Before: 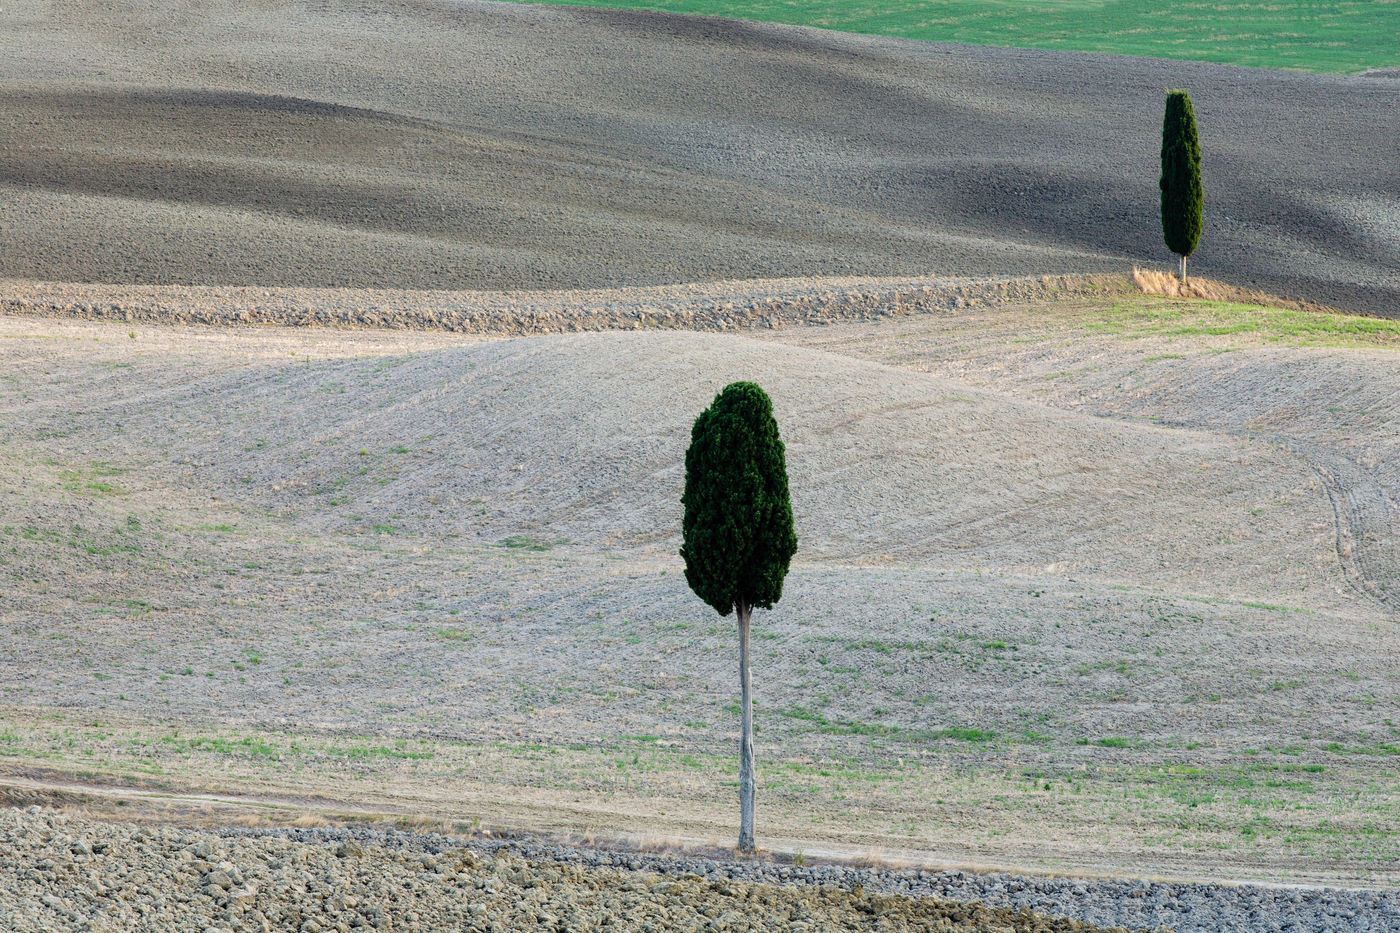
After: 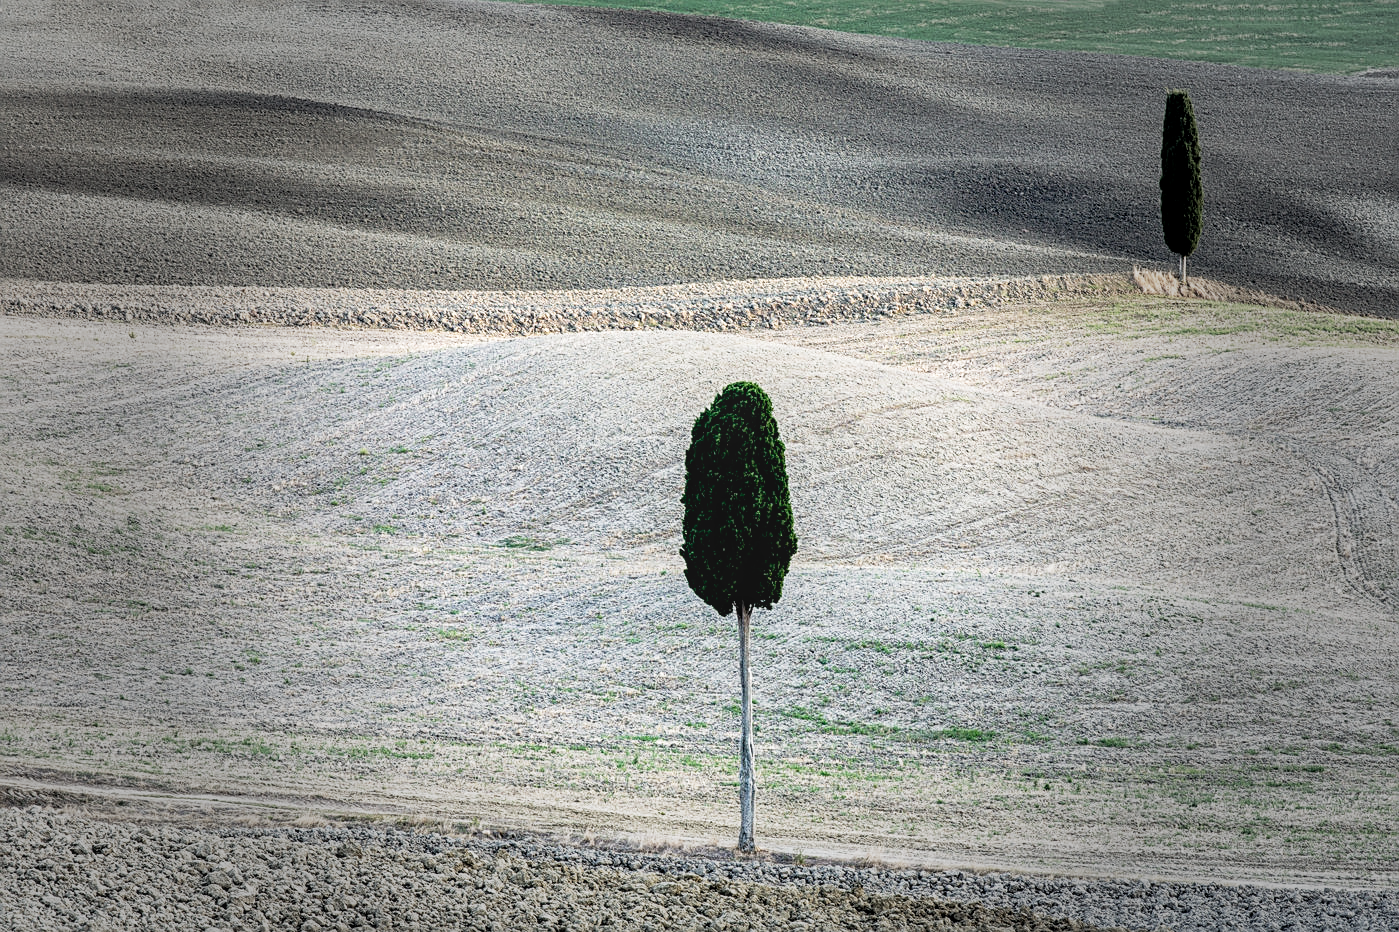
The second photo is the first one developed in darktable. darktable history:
tone curve: curves: ch0 [(0, 0.013) (0.054, 0.018) (0.205, 0.191) (0.289, 0.292) (0.39, 0.424) (0.493, 0.551) (0.647, 0.752) (0.778, 0.895) (1, 0.998)]; ch1 [(0, 0) (0.385, 0.343) (0.439, 0.415) (0.494, 0.495) (0.501, 0.501) (0.51, 0.509) (0.54, 0.546) (0.586, 0.606) (0.66, 0.701) (0.783, 0.804) (1, 1)]; ch2 [(0, 0) (0.32, 0.281) (0.403, 0.399) (0.441, 0.428) (0.47, 0.469) (0.498, 0.496) (0.524, 0.538) (0.566, 0.579) (0.633, 0.665) (0.7, 0.711) (1, 1)], preserve colors none
exposure: black level correction 0.002, compensate exposure bias true, compensate highlight preservation false
local contrast: on, module defaults
contrast brightness saturation: saturation -0.174
sharpen: on, module defaults
vignetting: fall-off start 39.9%, fall-off radius 39.93%, center (0, 0.008)
